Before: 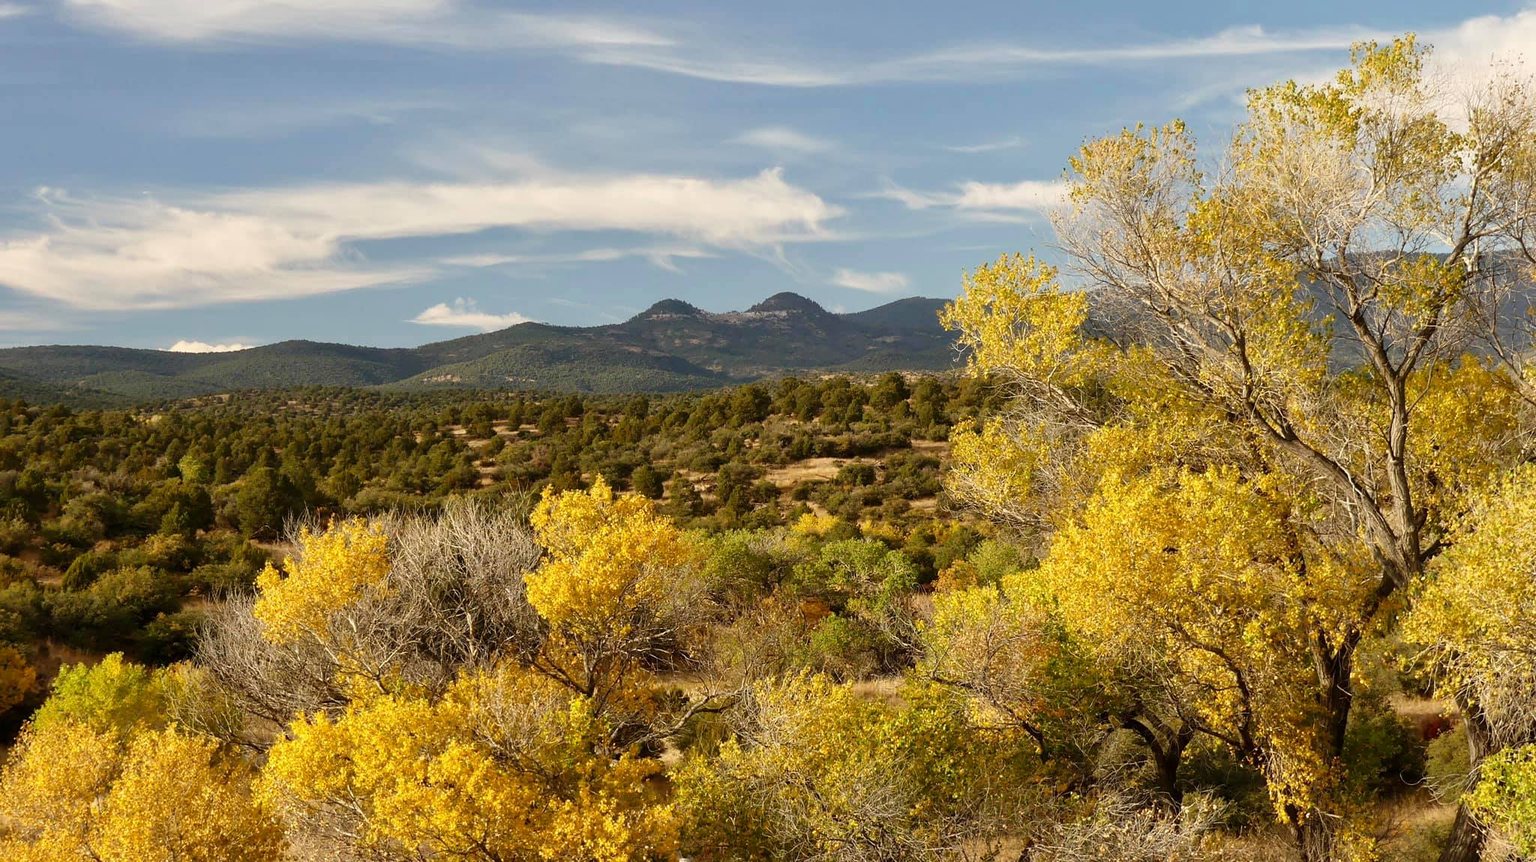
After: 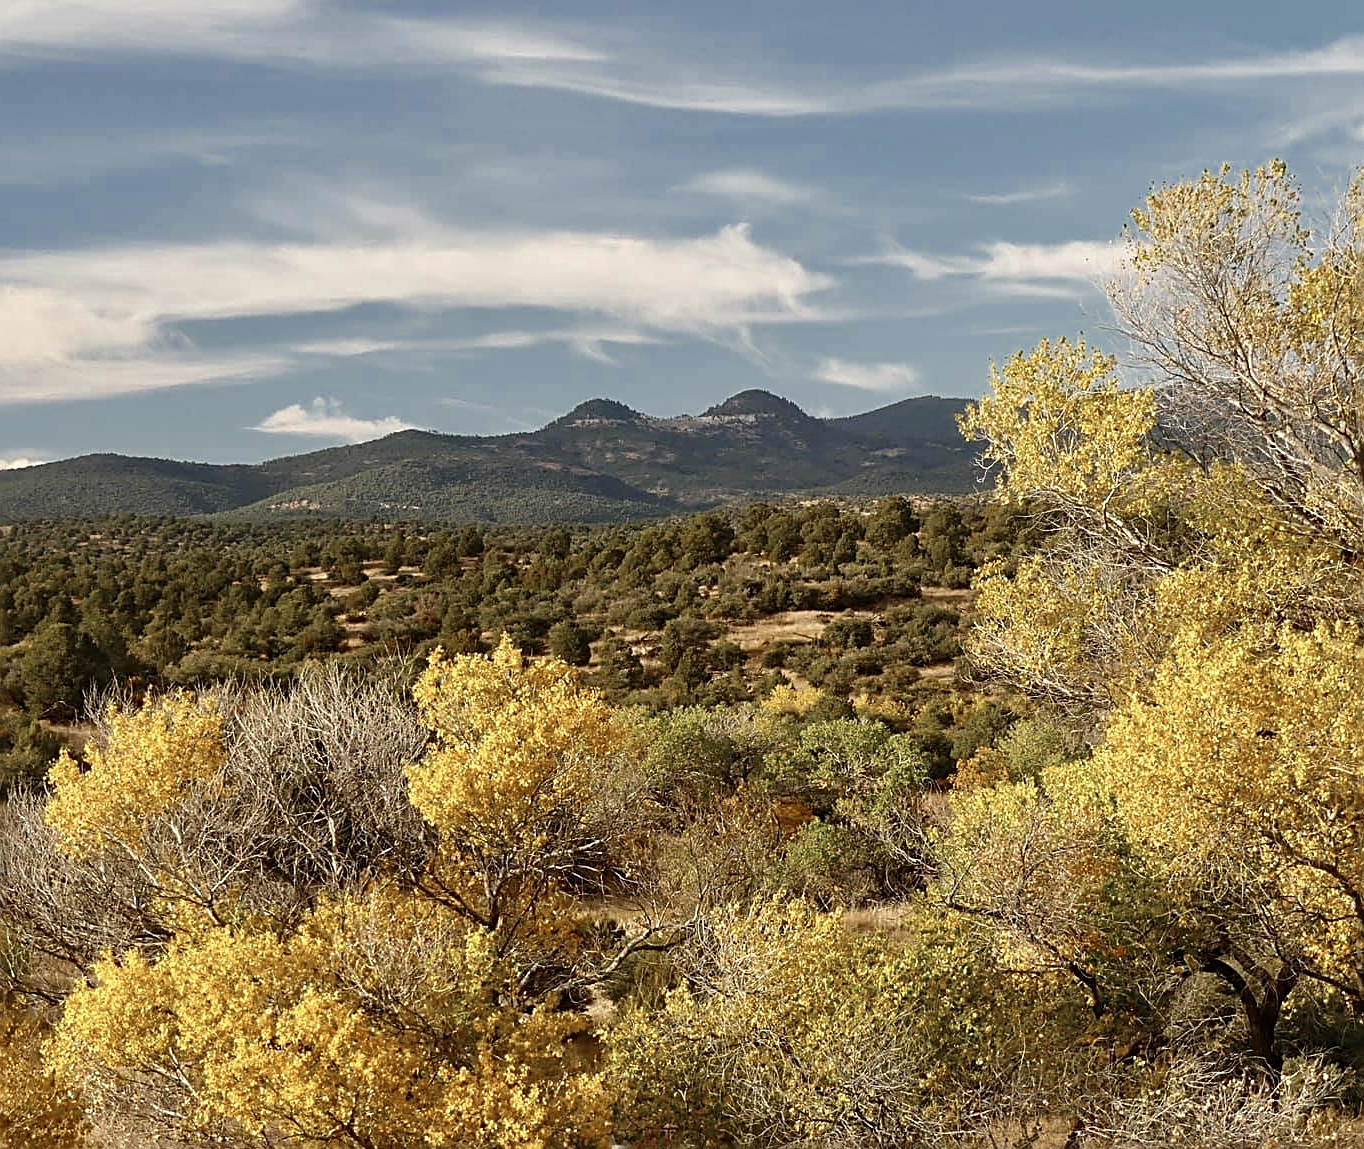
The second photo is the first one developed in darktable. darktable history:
sharpen: radius 2.614, amount 0.684
color zones: curves: ch0 [(0, 0.5) (0.125, 0.4) (0.25, 0.5) (0.375, 0.4) (0.5, 0.4) (0.625, 0.35) (0.75, 0.35) (0.875, 0.5)]; ch1 [(0, 0.35) (0.125, 0.45) (0.25, 0.35) (0.375, 0.35) (0.5, 0.35) (0.625, 0.35) (0.75, 0.45) (0.875, 0.35)]; ch2 [(0, 0.6) (0.125, 0.5) (0.25, 0.5) (0.375, 0.6) (0.5, 0.6) (0.625, 0.5) (0.75, 0.5) (0.875, 0.5)]
crop and rotate: left 14.397%, right 18.993%
